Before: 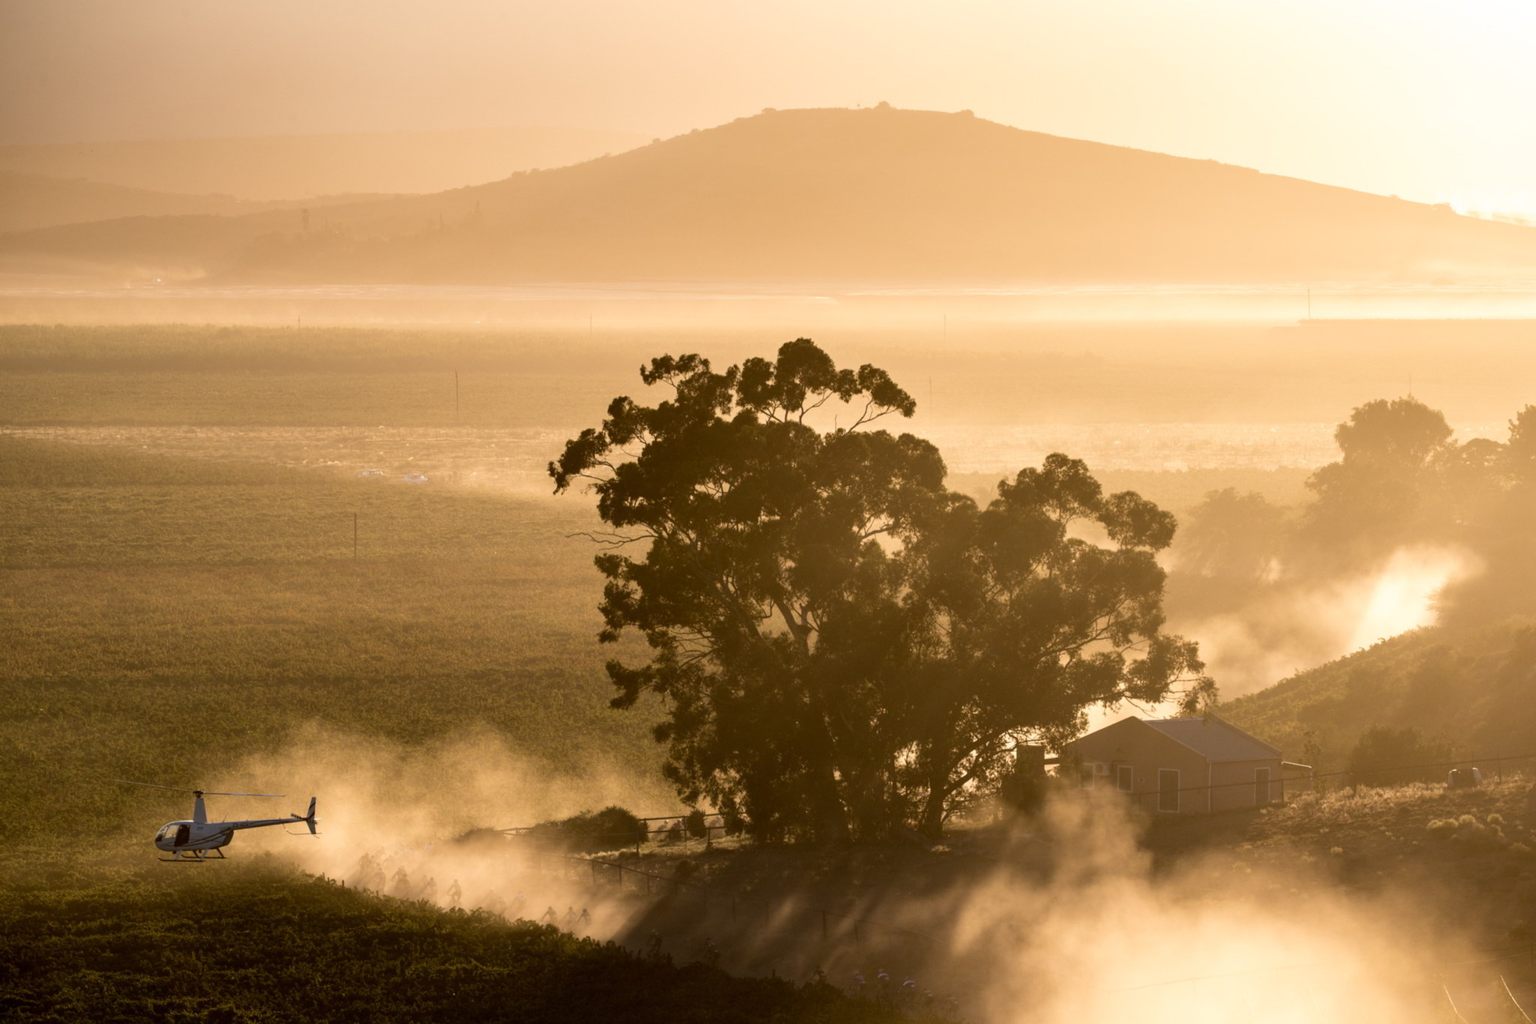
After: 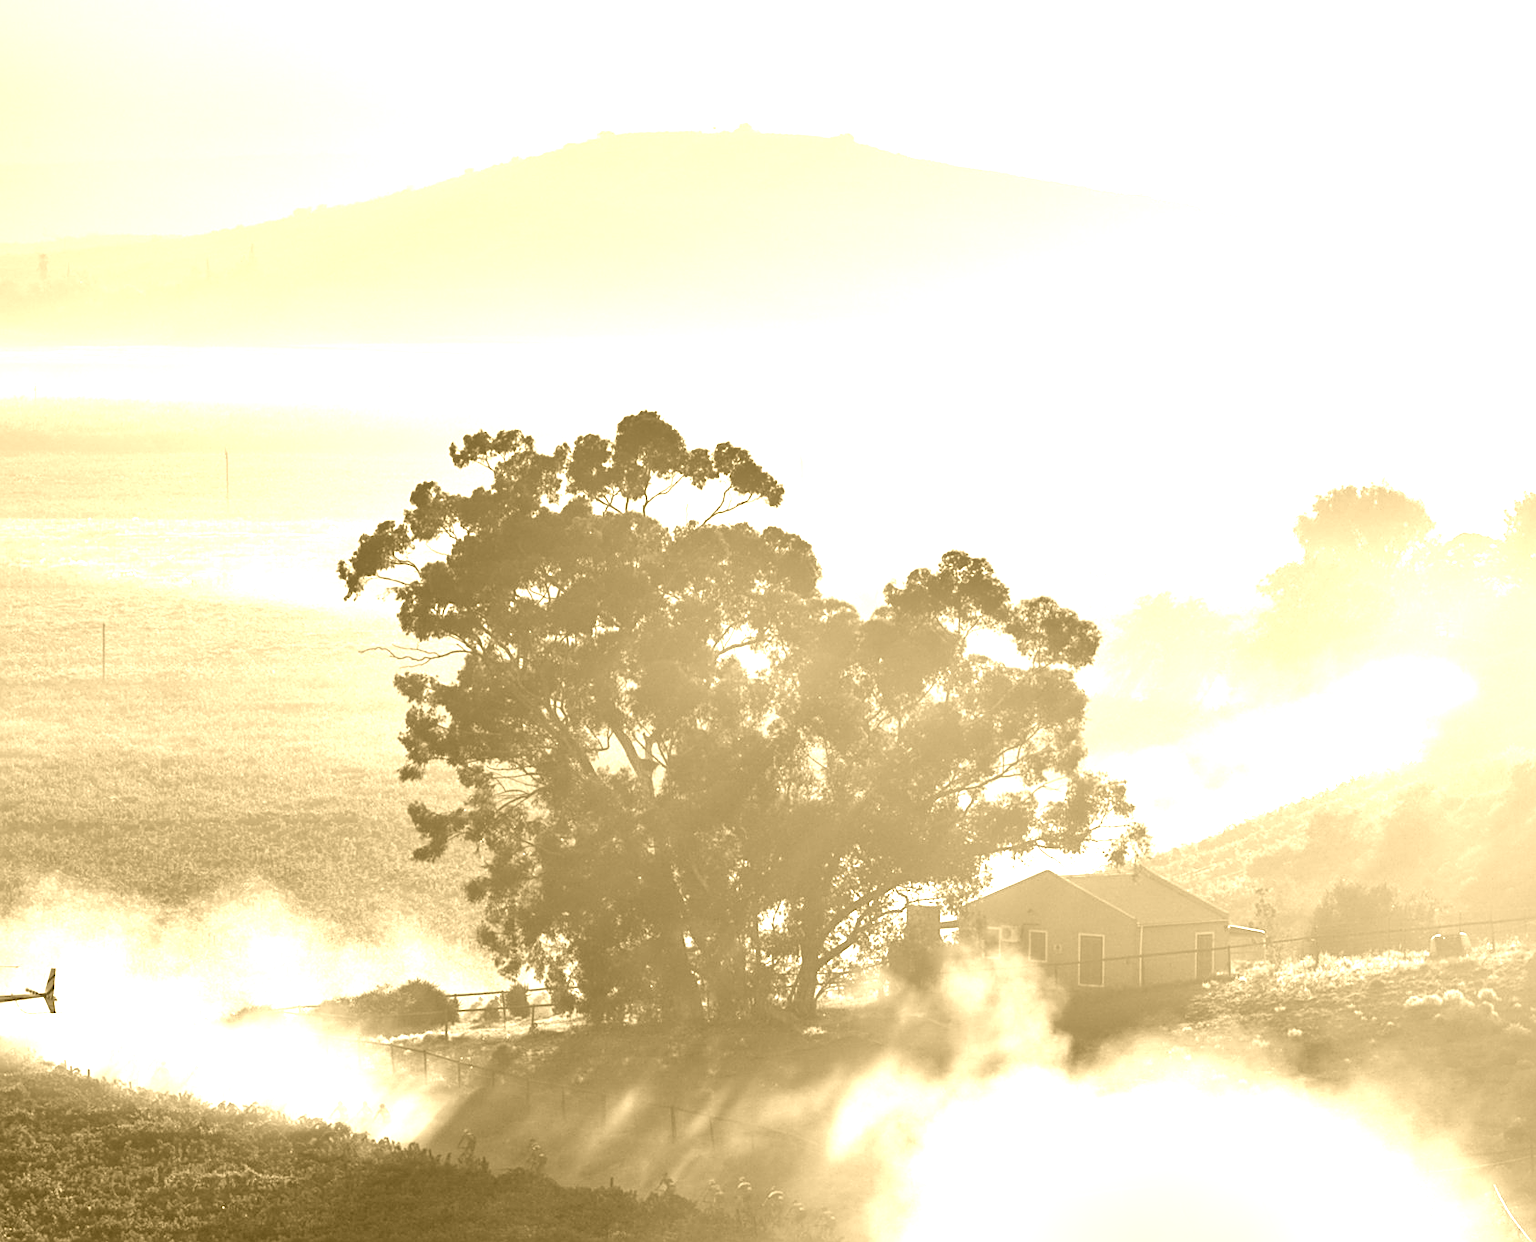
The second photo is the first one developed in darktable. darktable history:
crop: left 17.582%, bottom 0.031%
sharpen: on, module defaults
exposure: black level correction 0, exposure 1.2 EV, compensate highlight preservation false
shadows and highlights: soften with gaussian
color correction: highlights a* -0.137, highlights b* 0.137
graduated density: hue 238.83°, saturation 50%
colorize: hue 36°, source mix 100%
